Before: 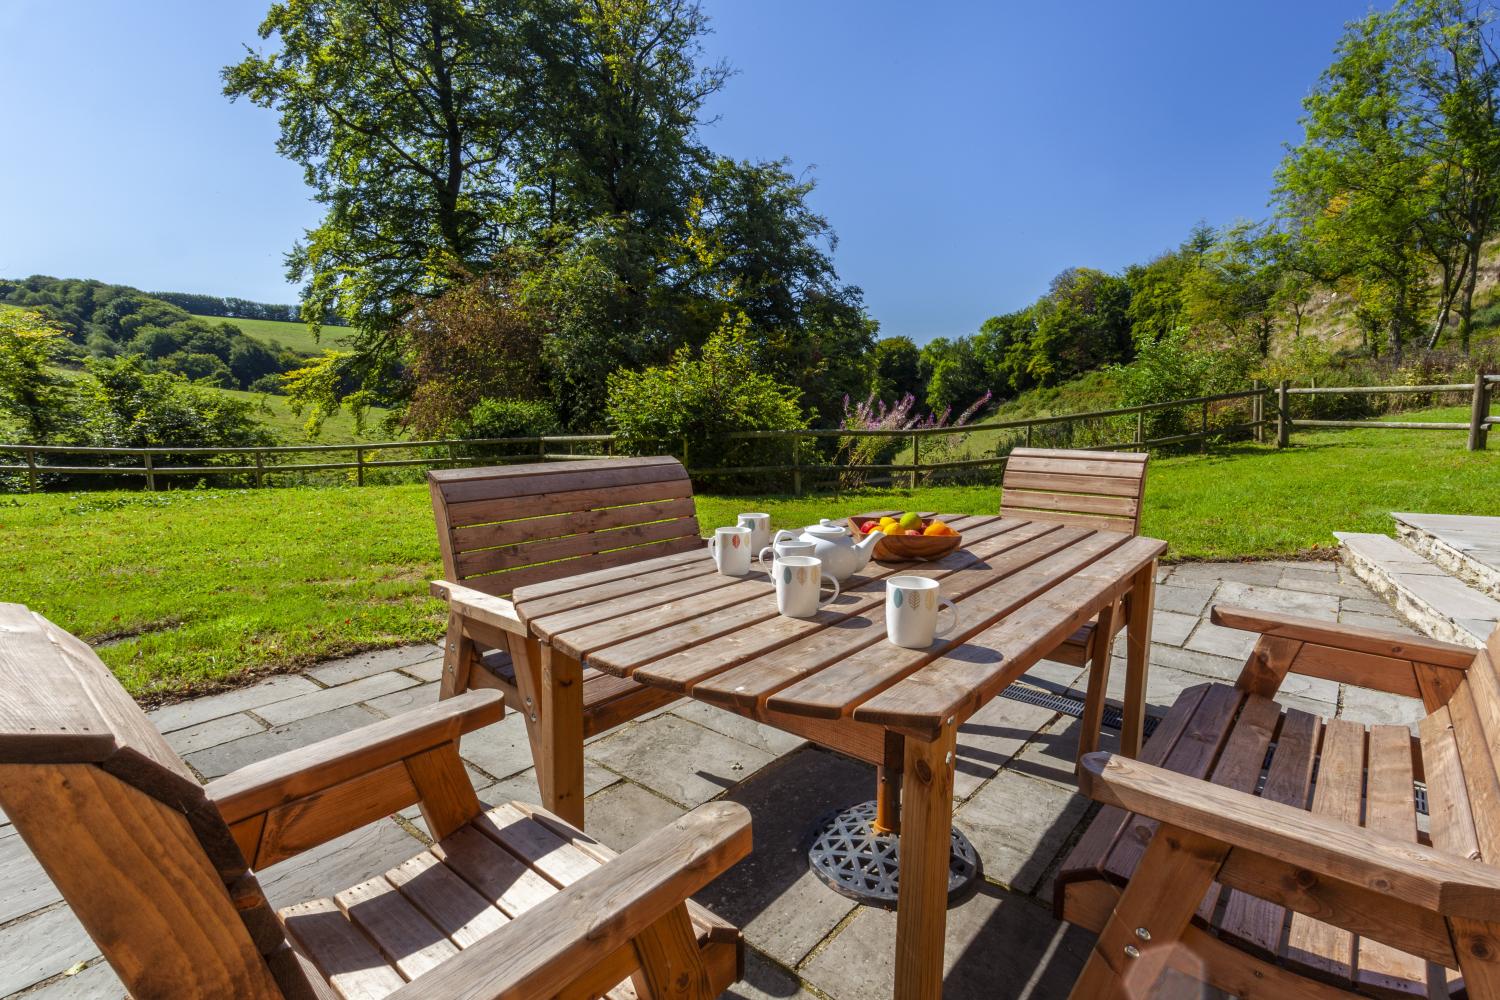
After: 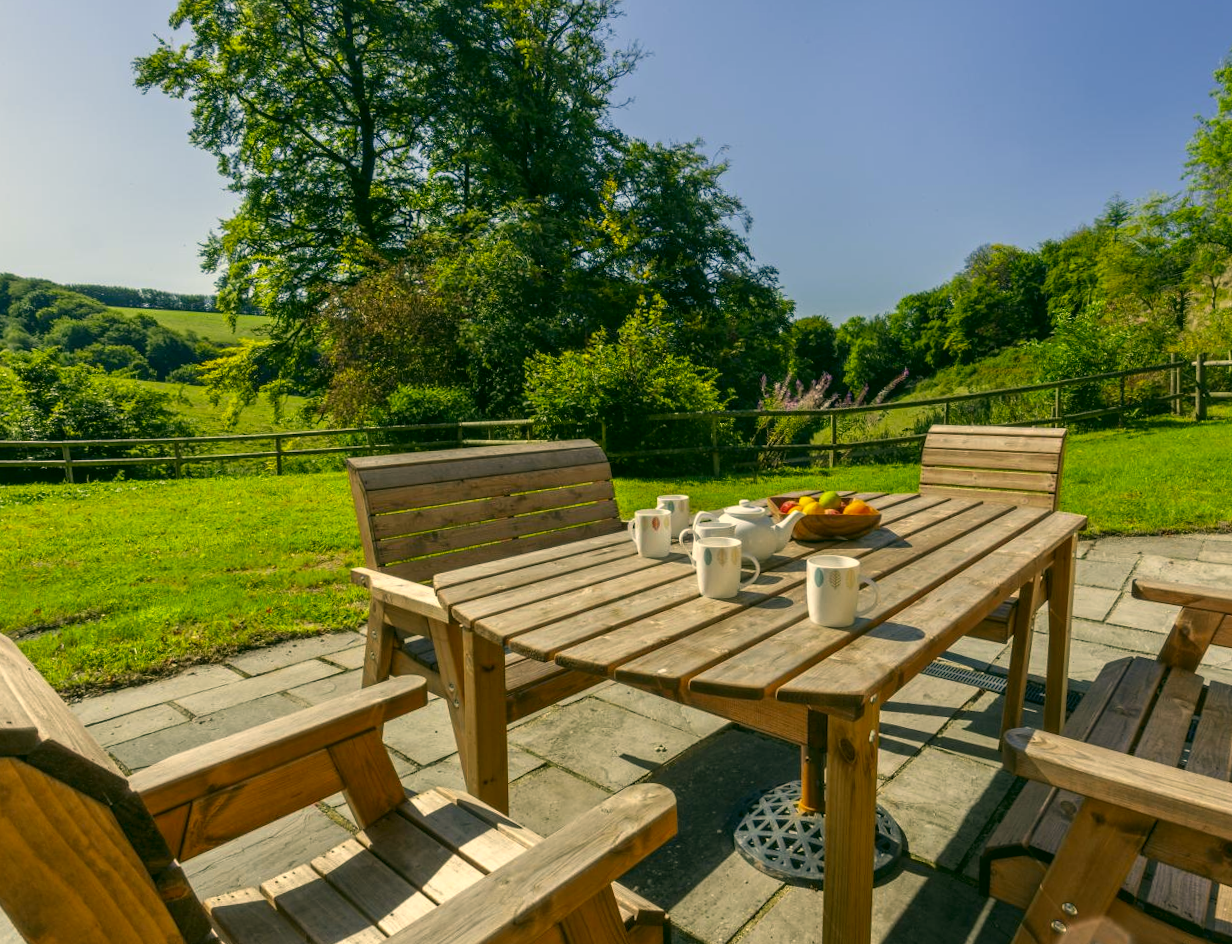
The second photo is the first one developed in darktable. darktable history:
color correction: highlights a* 5.3, highlights b* 24.26, shadows a* -15.58, shadows b* 4.02
white balance: emerald 1
crop and rotate: angle 1°, left 4.281%, top 0.642%, right 11.383%, bottom 2.486%
